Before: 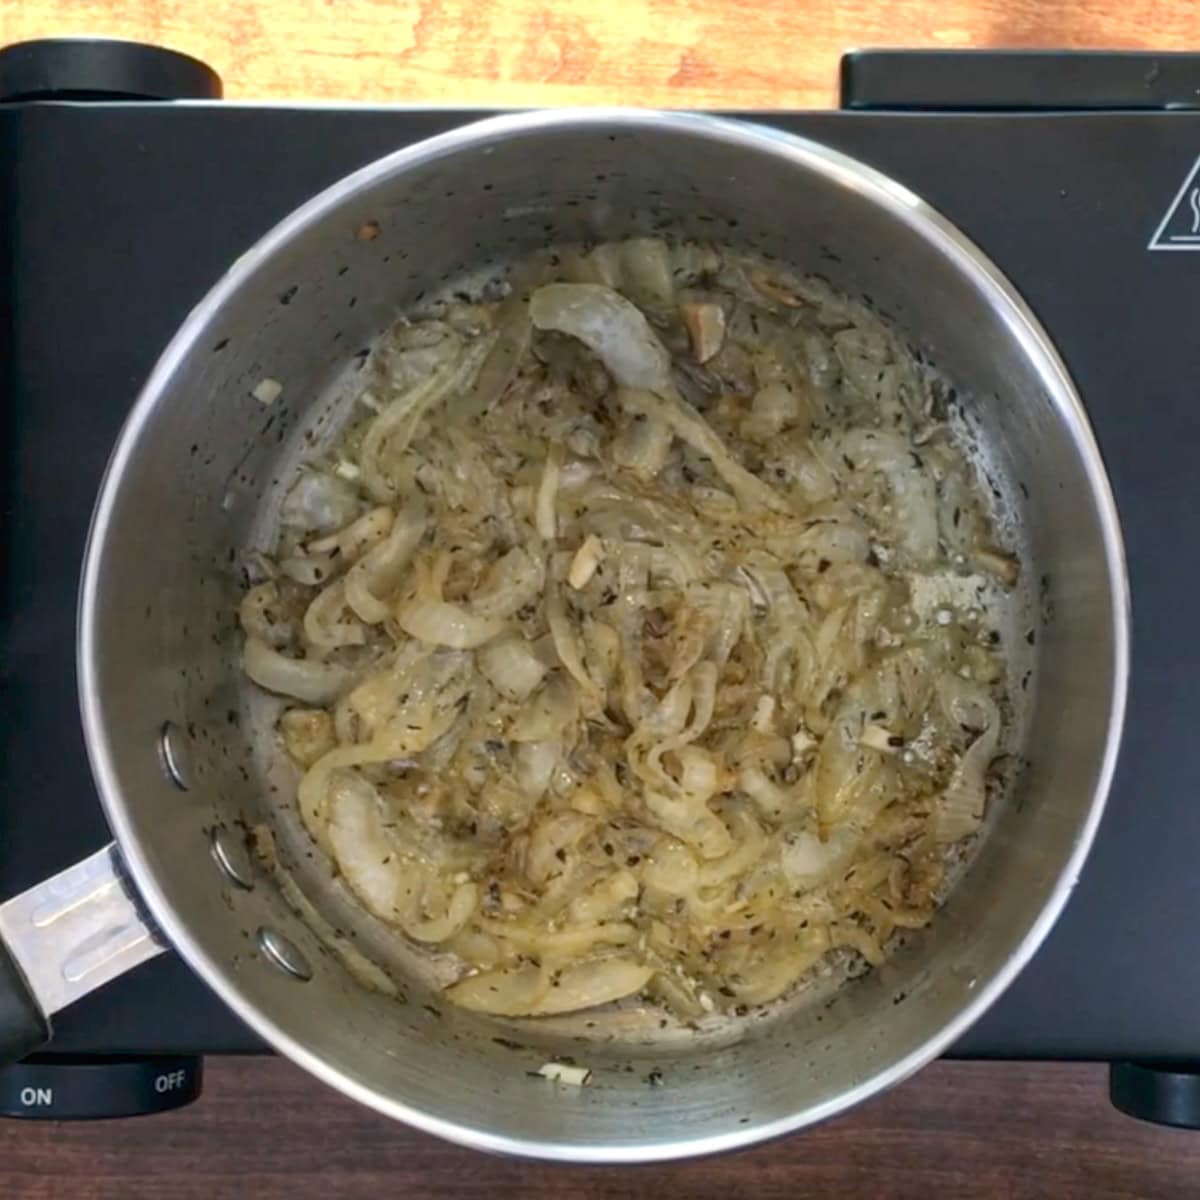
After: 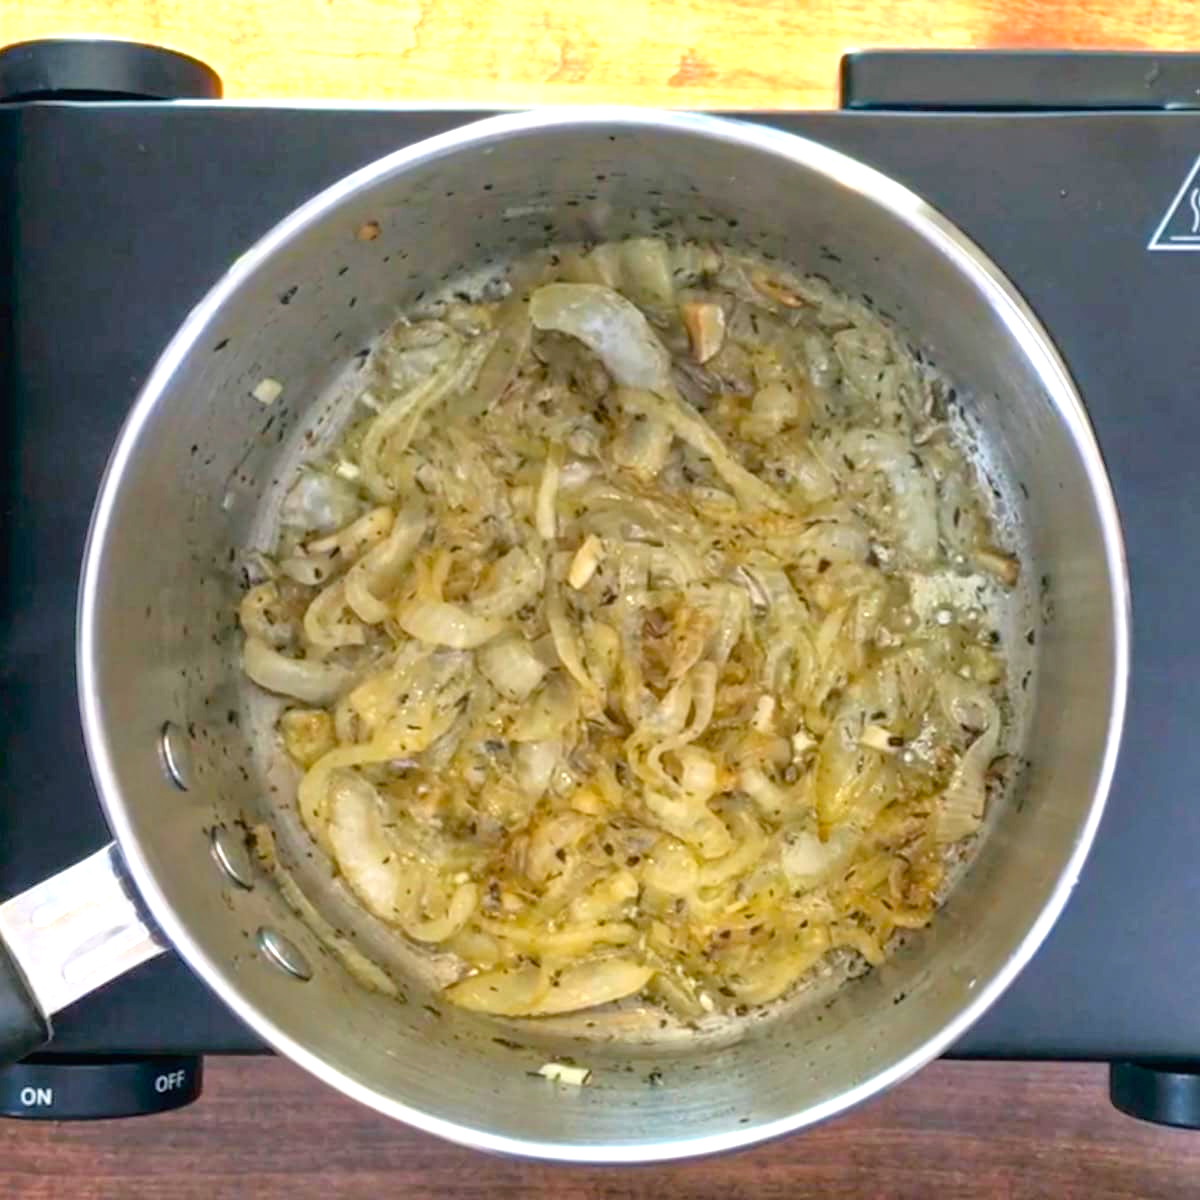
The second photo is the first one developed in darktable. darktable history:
color balance rgb: perceptual saturation grading › global saturation 20%, global vibrance 20%
exposure: exposure 0.657 EV, compensate highlight preservation false
tone equalizer: -8 EV 0.001 EV, -7 EV -0.004 EV, -6 EV 0.009 EV, -5 EV 0.032 EV, -4 EV 0.276 EV, -3 EV 0.644 EV, -2 EV 0.584 EV, -1 EV 0.187 EV, +0 EV 0.024 EV
